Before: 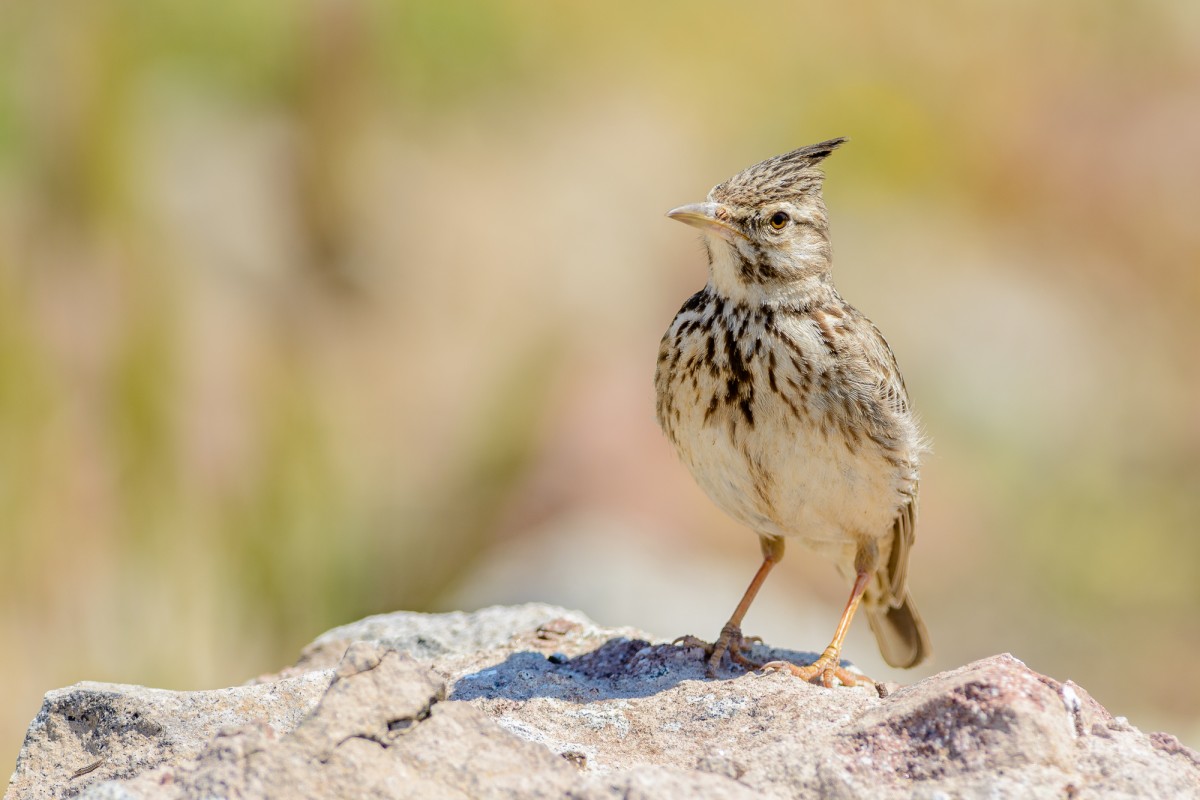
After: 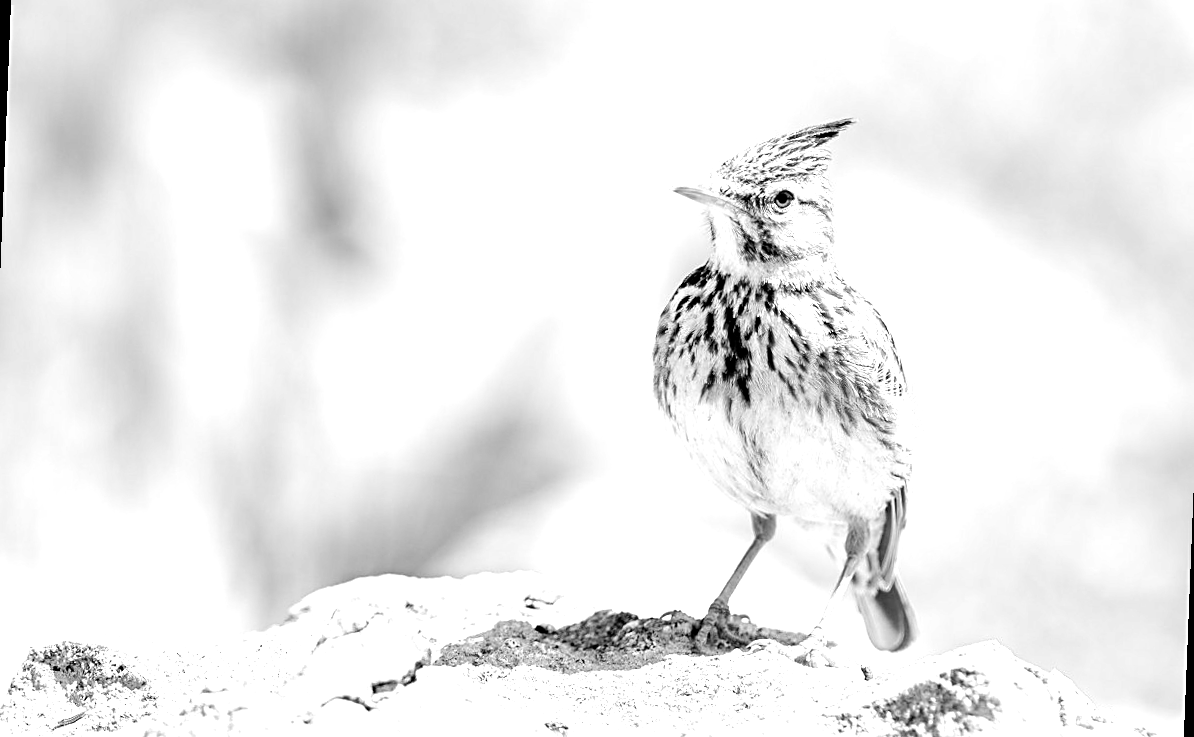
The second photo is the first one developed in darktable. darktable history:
crop: left 1.507%, top 6.147%, right 1.379%, bottom 6.637%
rotate and perspective: rotation 2.27°, automatic cropping off
white balance: red 0.931, blue 1.11
exposure: black level correction 0, exposure 1.1 EV, compensate exposure bias true, compensate highlight preservation false
monochrome: on, module defaults
sharpen: on, module defaults
color balance rgb: shadows lift › luminance -41.13%, shadows lift › chroma 14.13%, shadows lift › hue 260°, power › luminance -3.76%, power › chroma 0.56%, power › hue 40.37°, highlights gain › luminance 16.81%, highlights gain › chroma 2.94%, highlights gain › hue 260°, global offset › luminance -0.29%, global offset › chroma 0.31%, global offset › hue 260°, perceptual saturation grading › global saturation 20%, perceptual saturation grading › highlights -13.92%, perceptual saturation grading › shadows 50%
